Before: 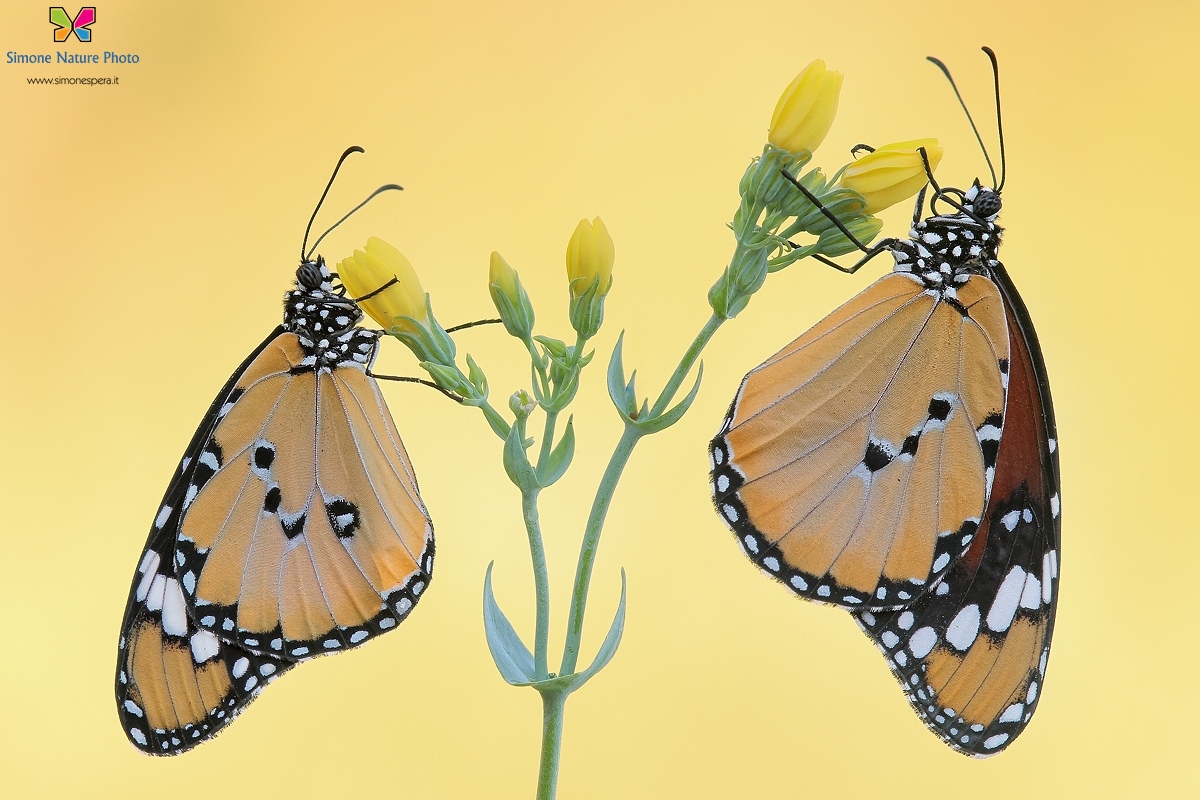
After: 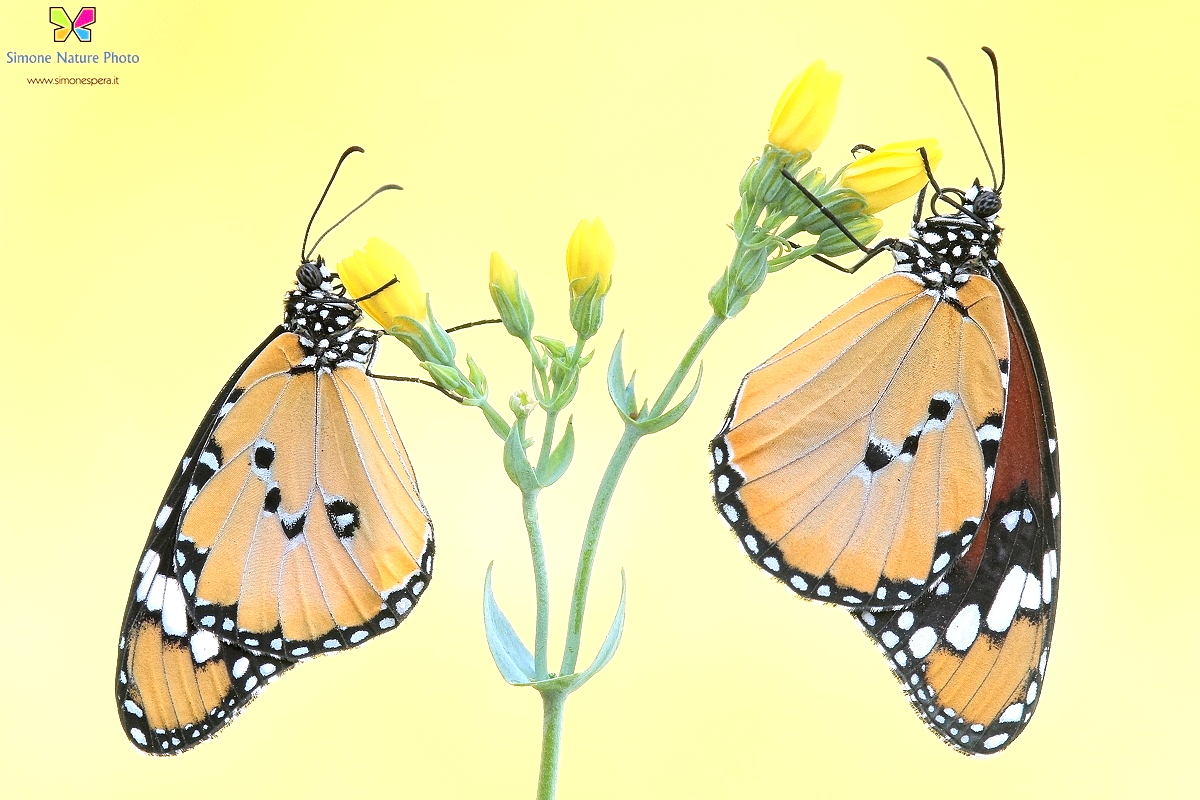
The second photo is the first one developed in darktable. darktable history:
exposure: black level correction 0, exposure 0.877 EV, compensate exposure bias true, compensate highlight preservation false
grain: coarseness 0.09 ISO
